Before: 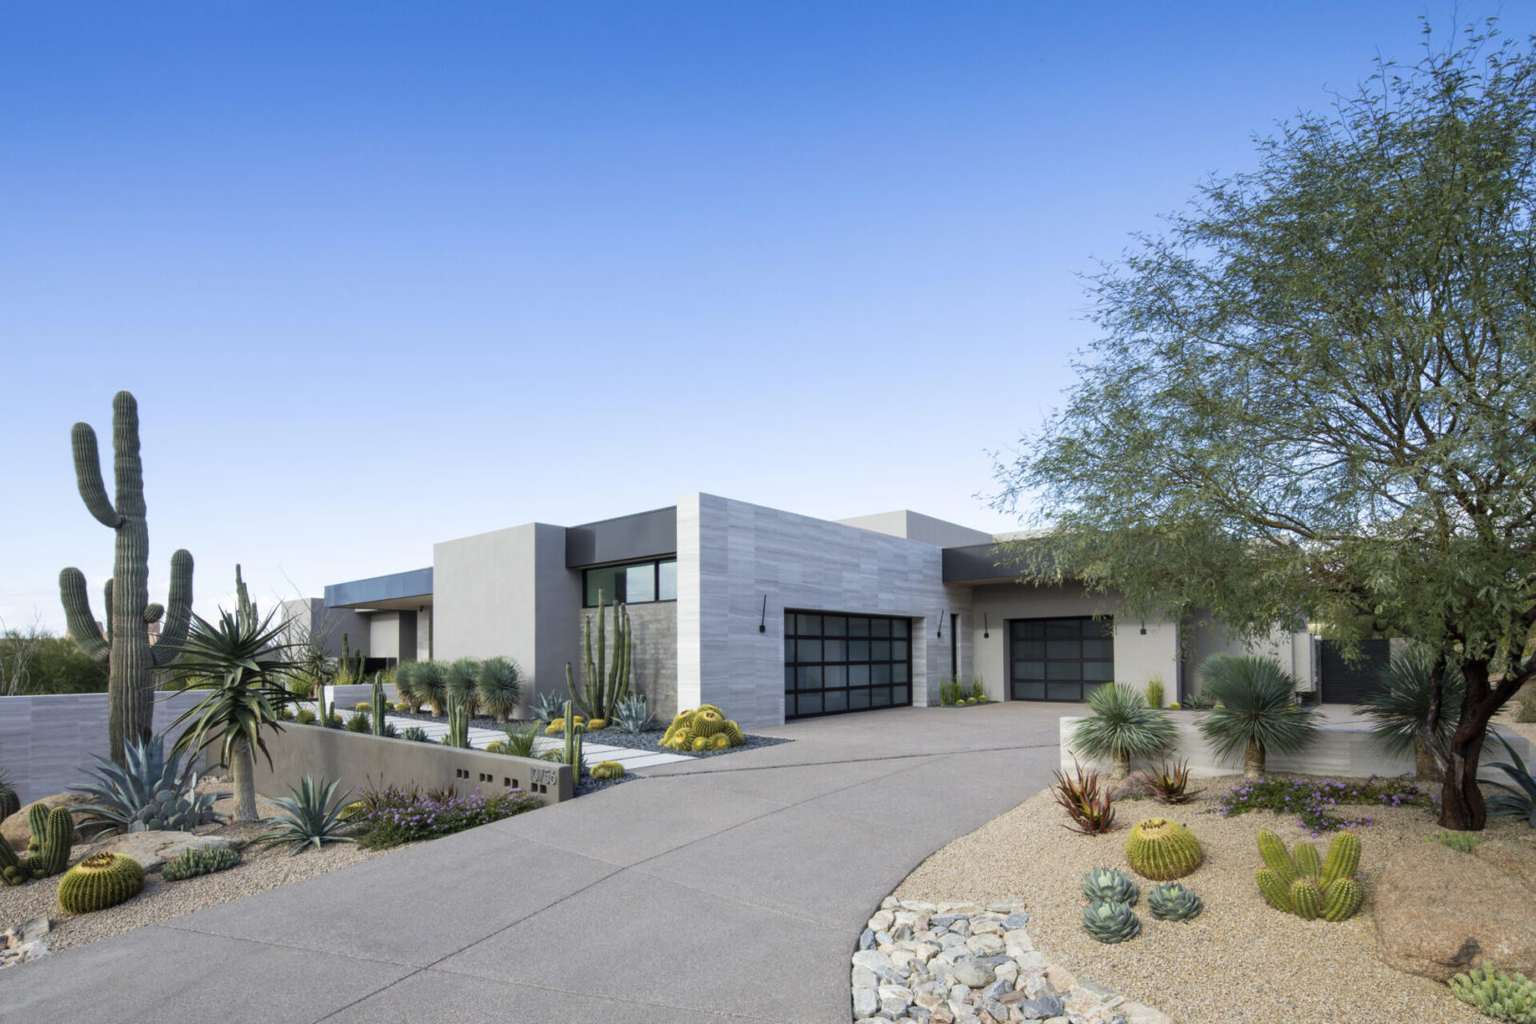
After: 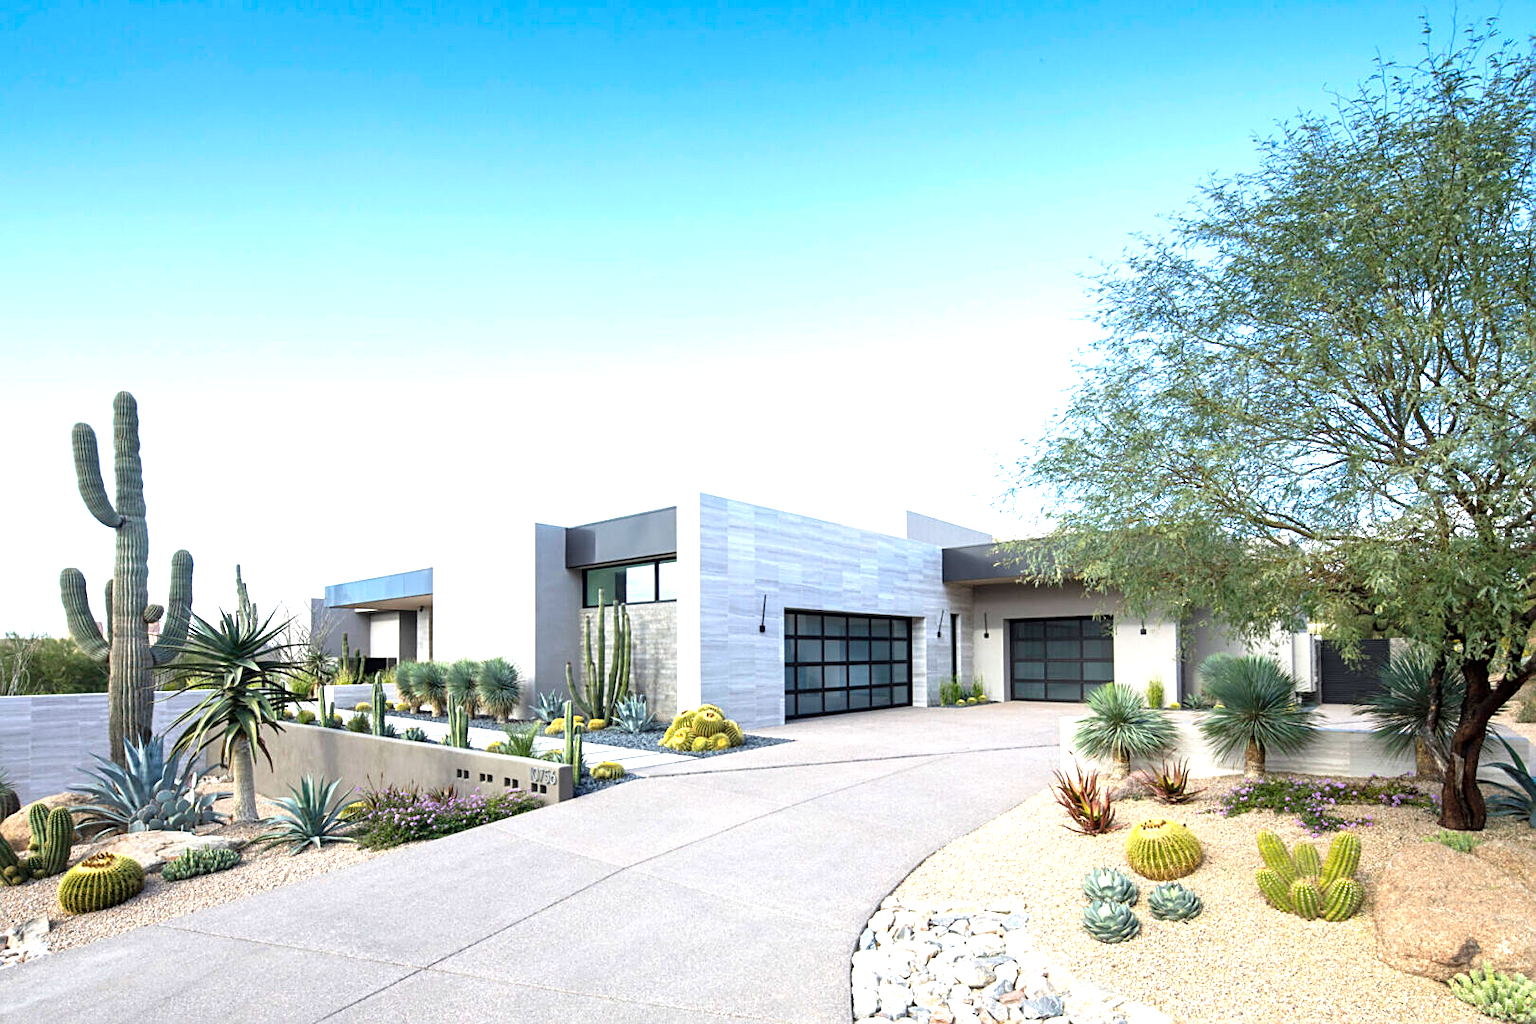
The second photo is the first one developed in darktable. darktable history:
sharpen: on, module defaults
exposure: black level correction 0, exposure 1.198 EV, compensate exposure bias true, compensate highlight preservation false
